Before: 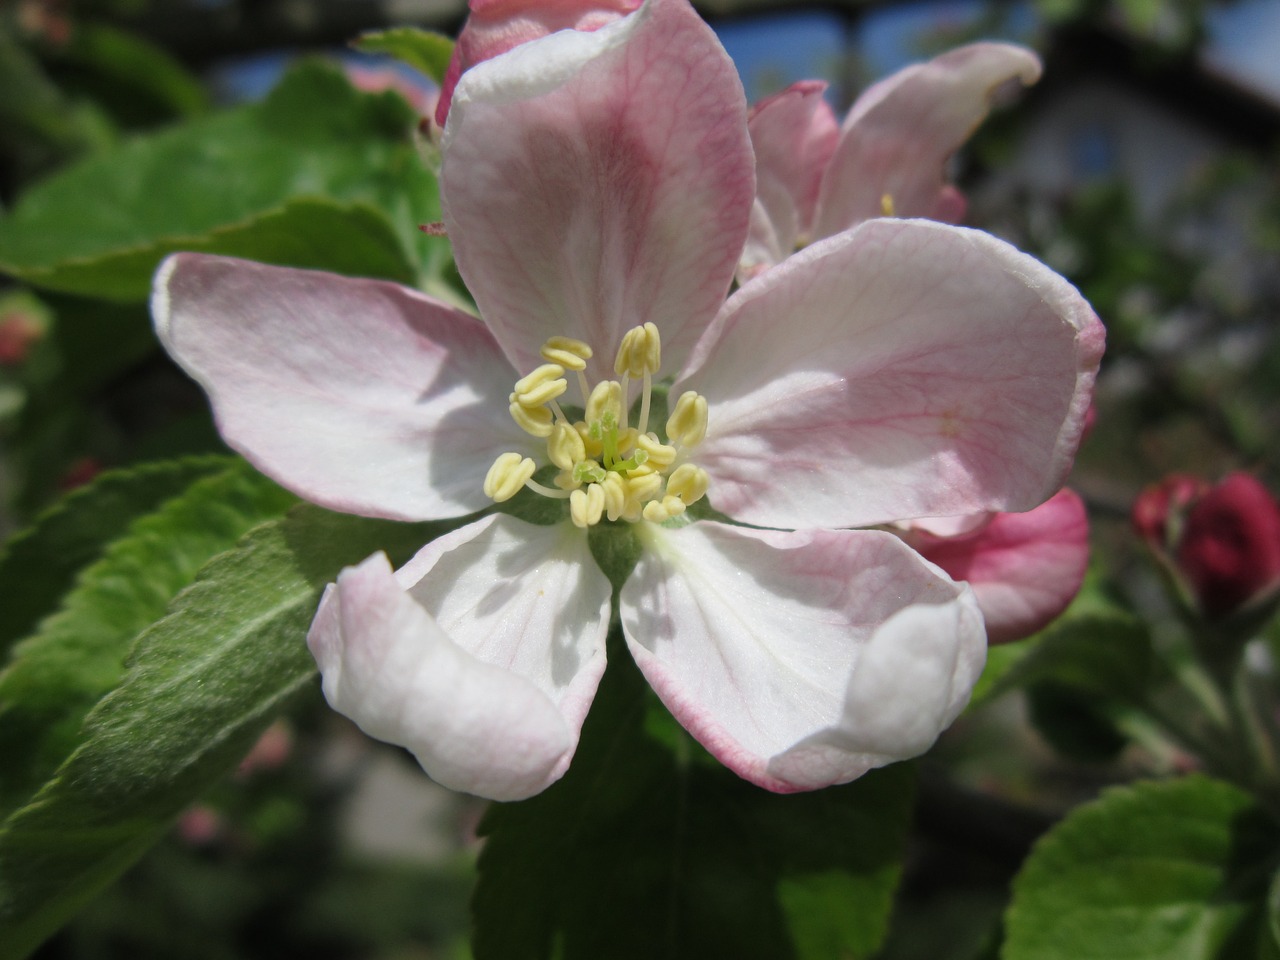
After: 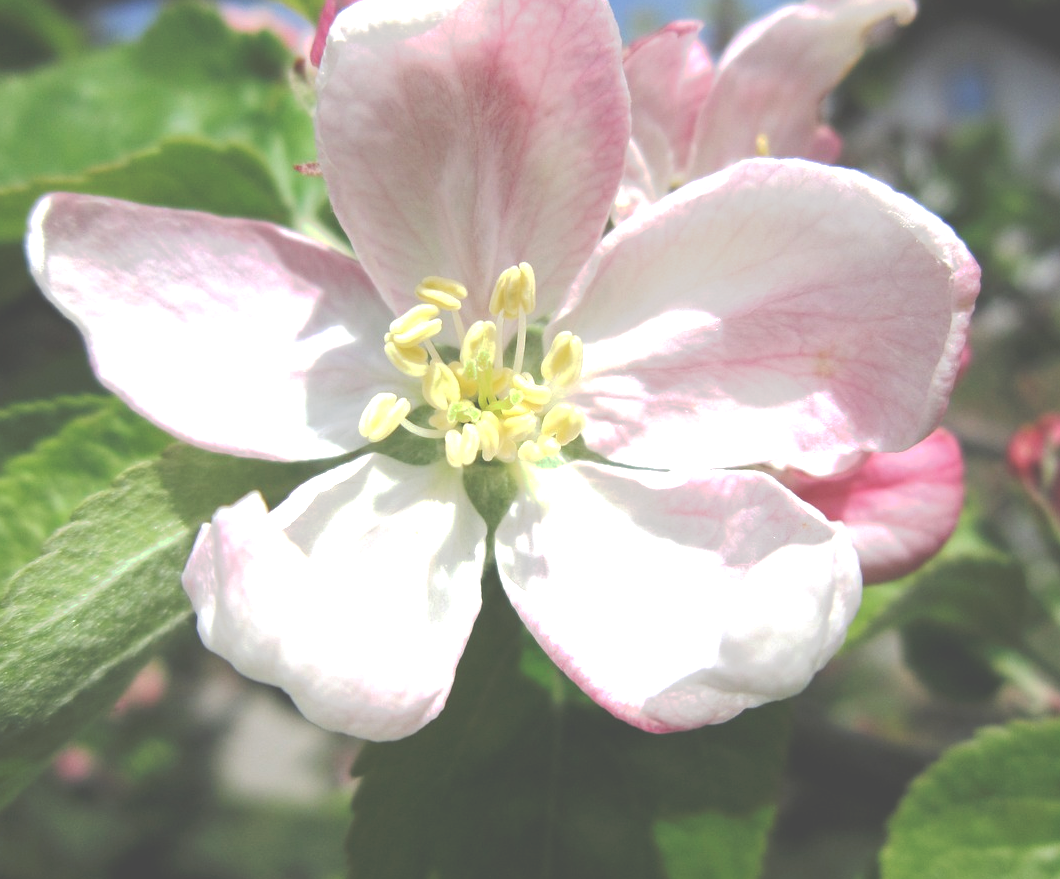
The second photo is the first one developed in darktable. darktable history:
tone curve: curves: ch0 [(0, 0) (0.003, 0.298) (0.011, 0.298) (0.025, 0.298) (0.044, 0.3) (0.069, 0.302) (0.1, 0.312) (0.136, 0.329) (0.177, 0.354) (0.224, 0.376) (0.277, 0.408) (0.335, 0.453) (0.399, 0.503) (0.468, 0.562) (0.543, 0.623) (0.623, 0.686) (0.709, 0.754) (0.801, 0.825) (0.898, 0.873) (1, 1)], preserve colors none
crop: left 9.807%, top 6.259%, right 7.334%, bottom 2.177%
exposure: black level correction 0, exposure 1.2 EV, compensate exposure bias true, compensate highlight preservation false
